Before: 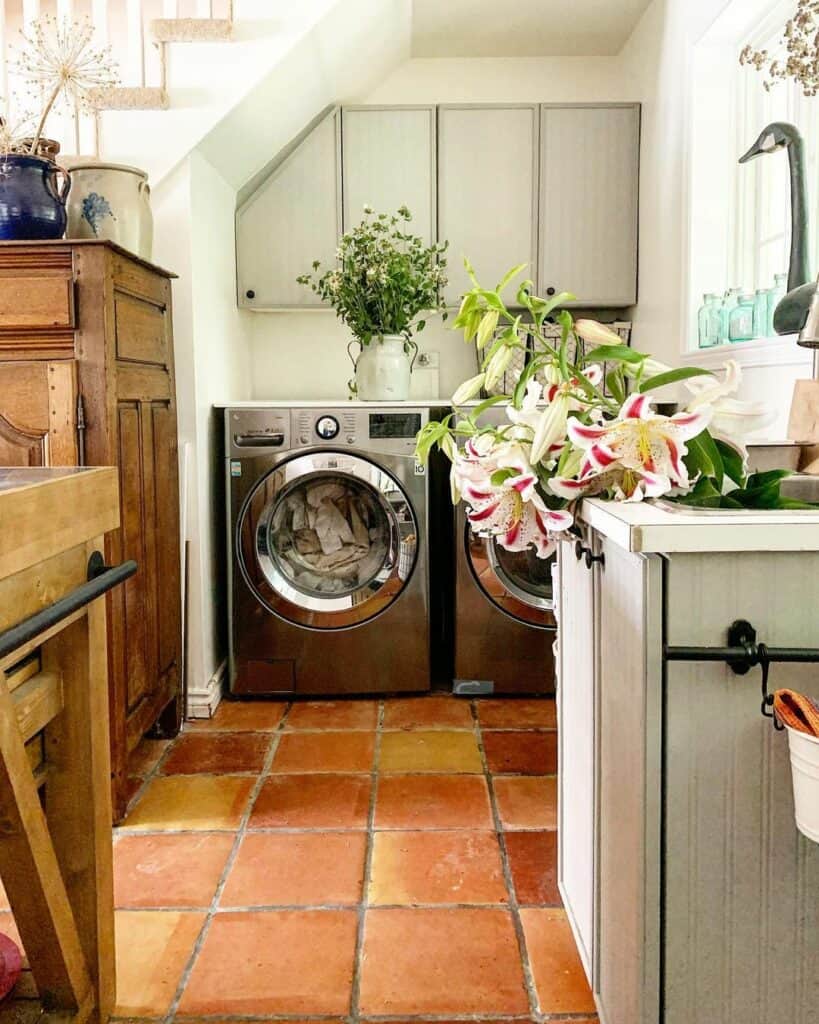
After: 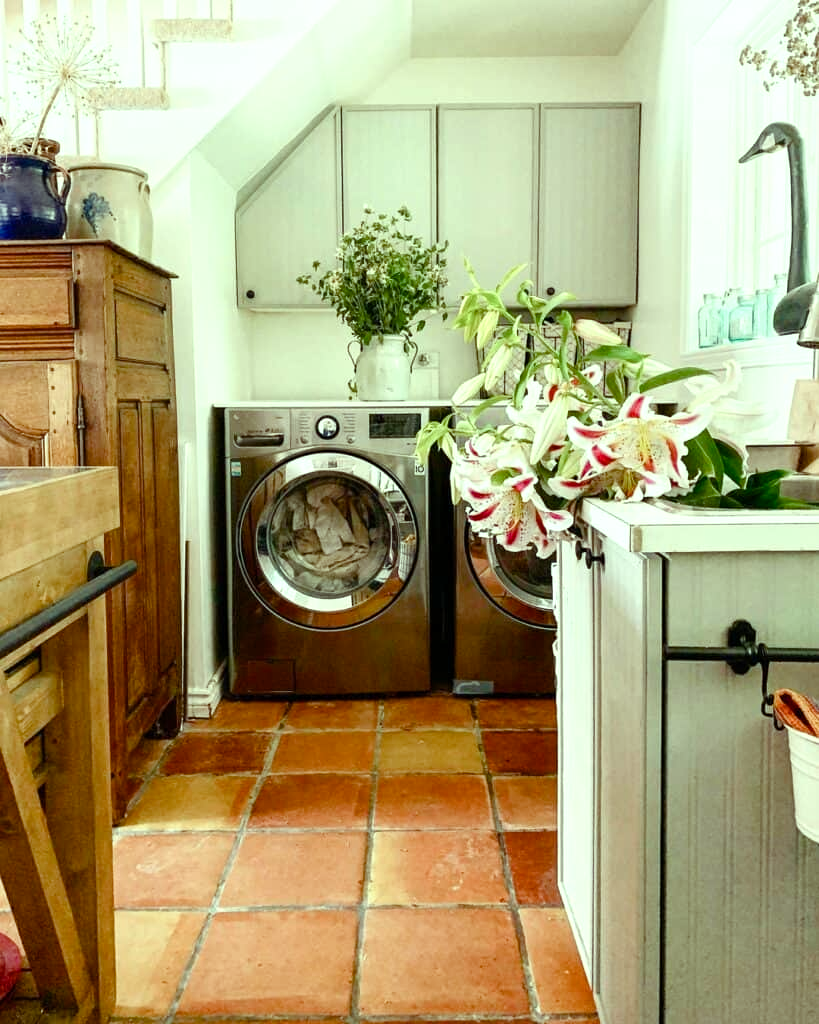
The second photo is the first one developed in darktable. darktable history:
tone equalizer: on, module defaults
color balance rgb: shadows lift › chroma 0.813%, shadows lift › hue 113.57°, highlights gain › luminance 15.298%, highlights gain › chroma 6.875%, highlights gain › hue 127.97°, perceptual saturation grading › global saturation 20%, perceptual saturation grading › highlights -49.472%, perceptual saturation grading › shadows 24.797%
